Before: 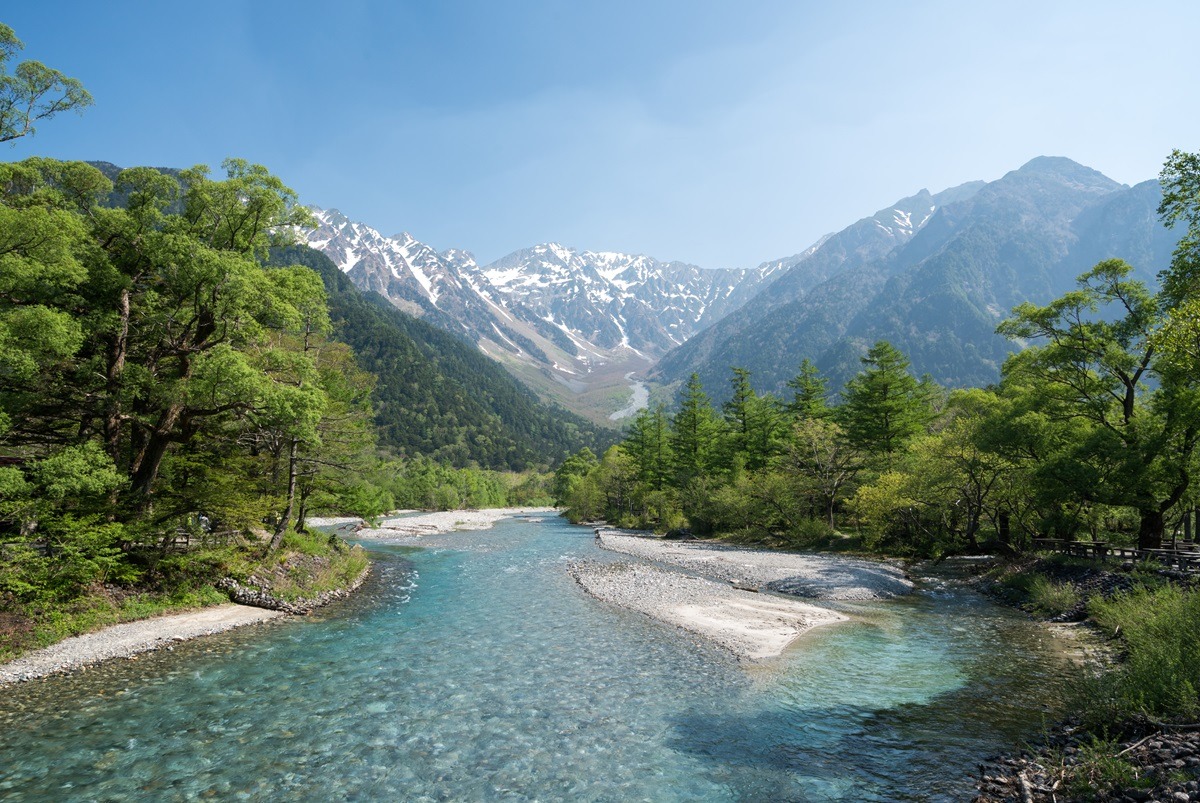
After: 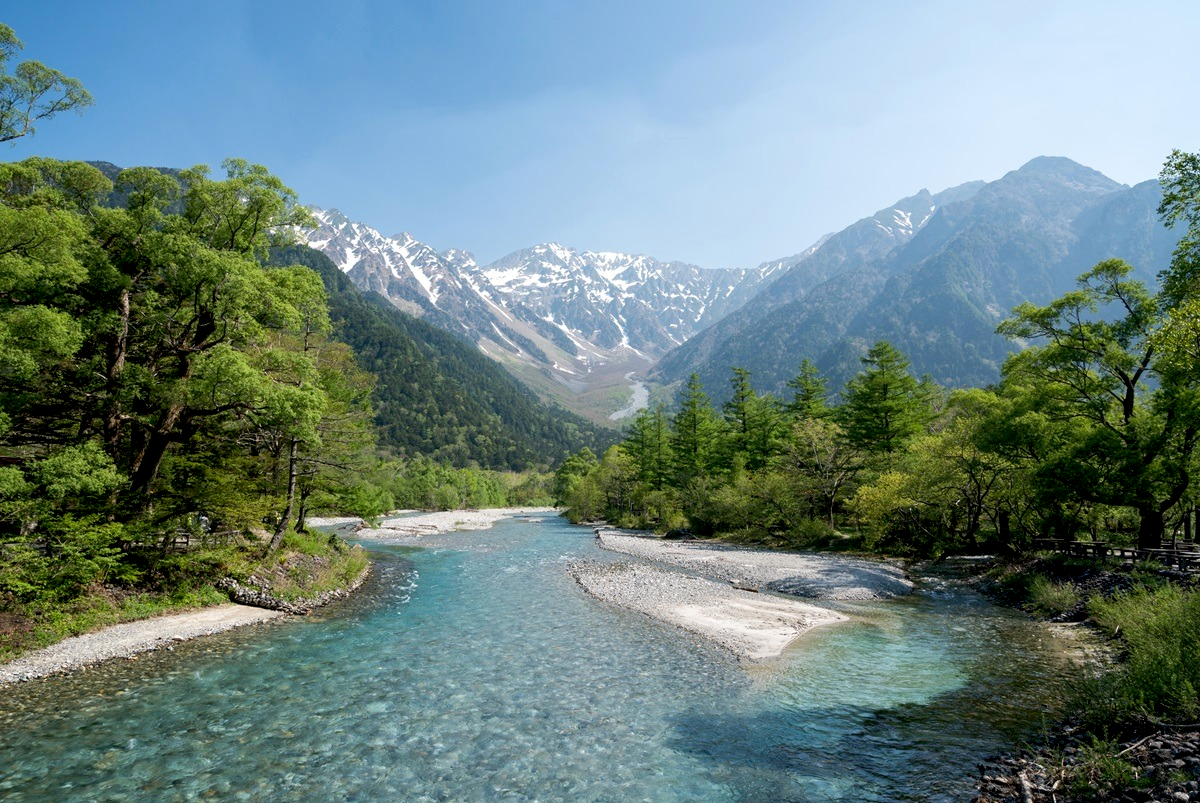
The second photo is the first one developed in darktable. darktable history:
exposure: black level correction 0.009, exposure 0.015 EV, compensate highlight preservation false
